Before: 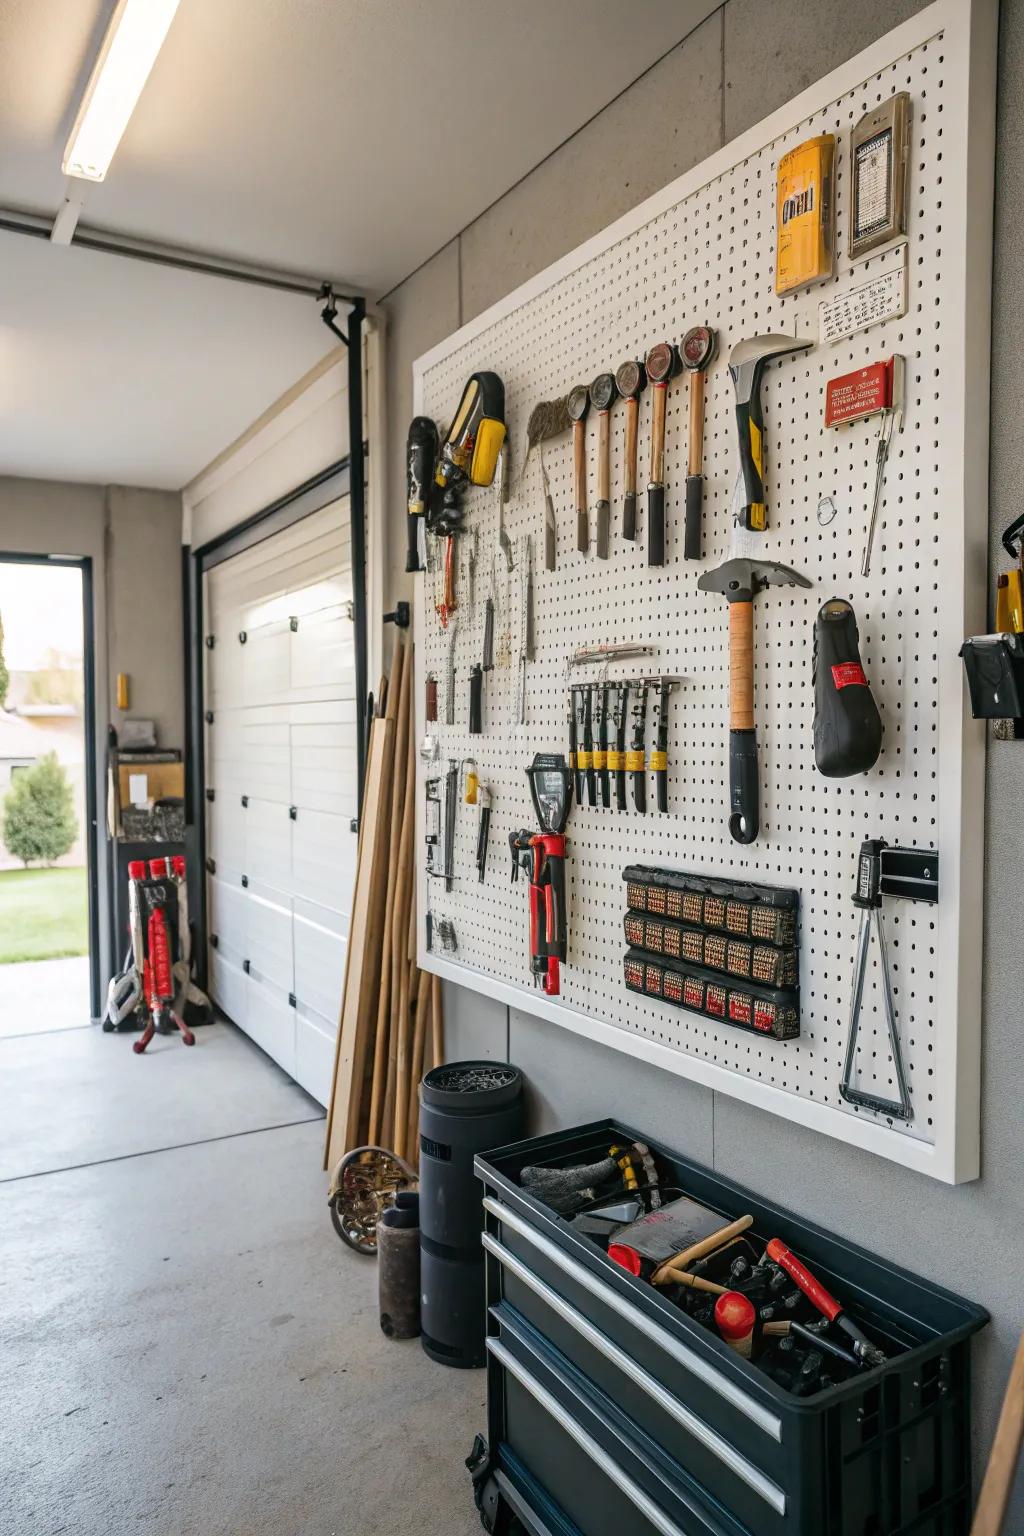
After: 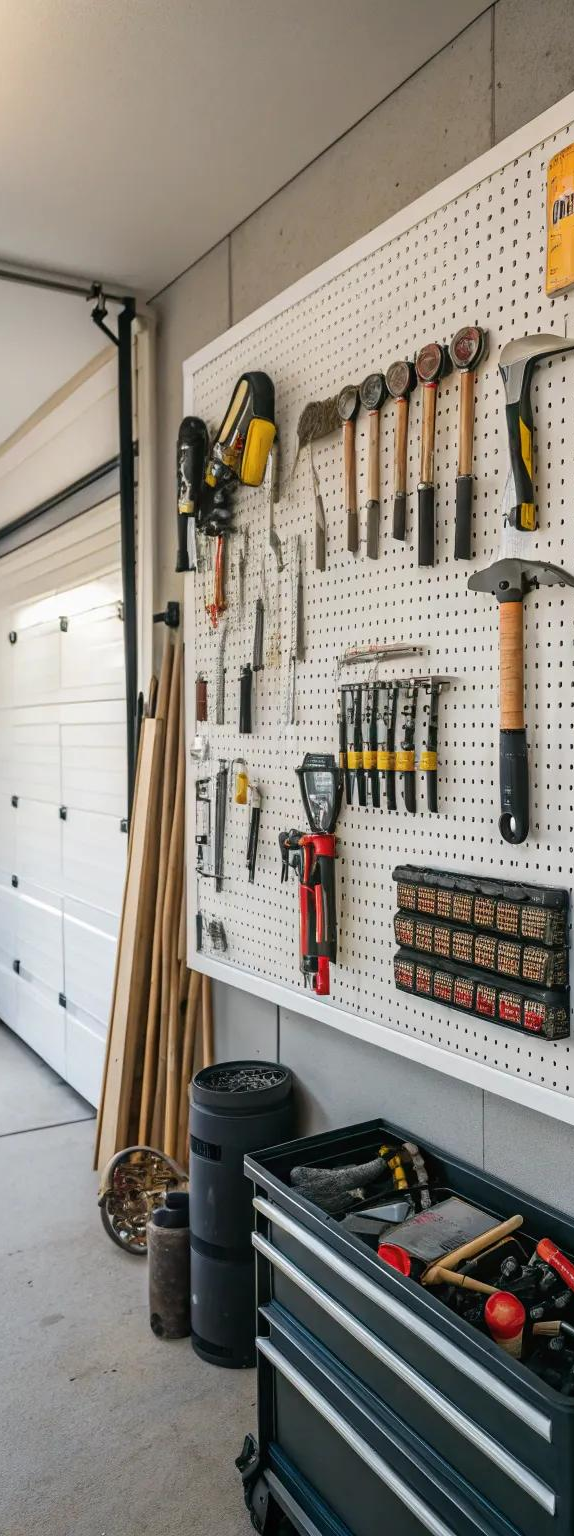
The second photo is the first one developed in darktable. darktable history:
crop and rotate: left 22.543%, right 21.379%
